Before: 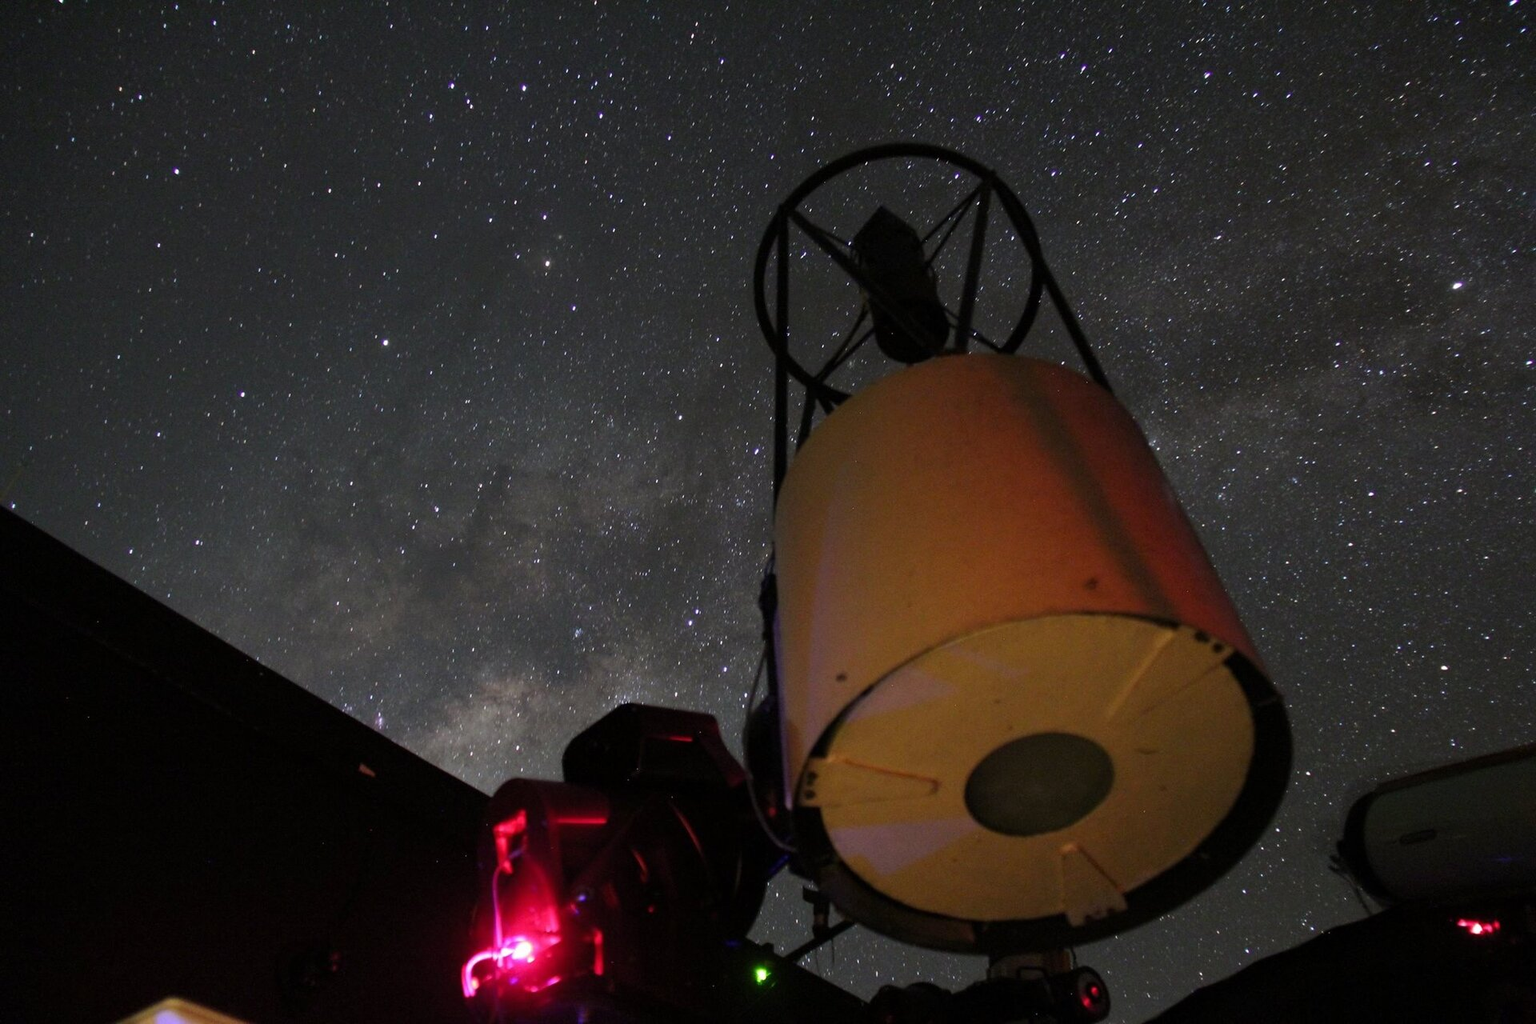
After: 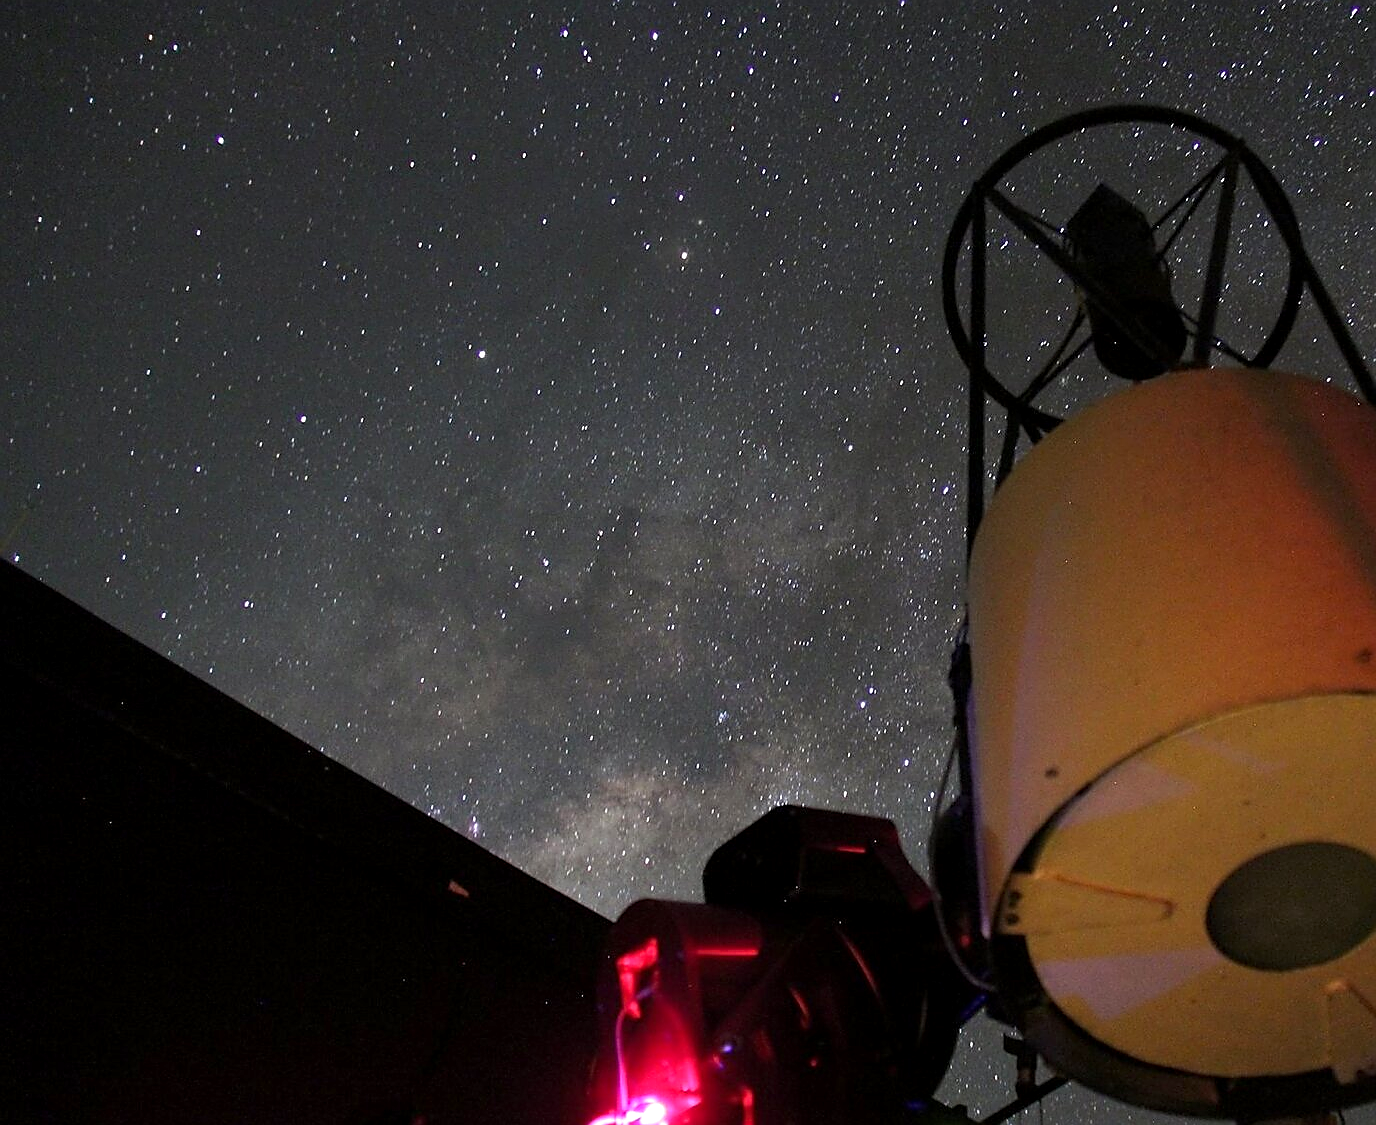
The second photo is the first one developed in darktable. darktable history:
white balance: red 1, blue 1
exposure: black level correction 0.001, exposure 0.5 EV, compensate exposure bias true, compensate highlight preservation false
sharpen: radius 1.4, amount 1.25, threshold 0.7
crop: top 5.803%, right 27.864%, bottom 5.804%
